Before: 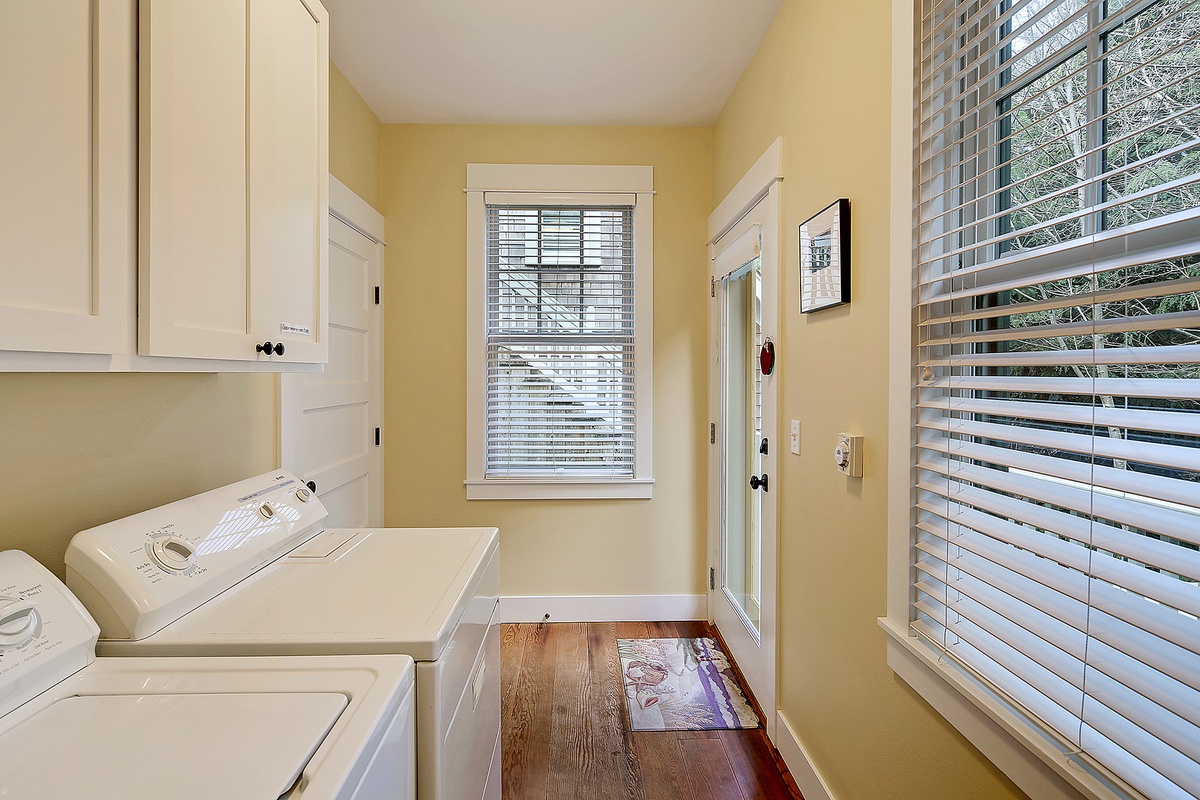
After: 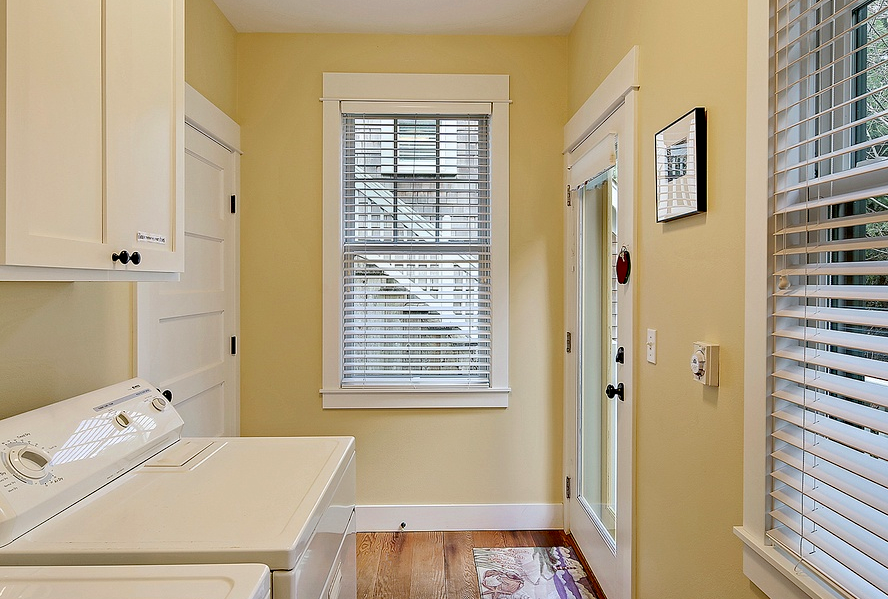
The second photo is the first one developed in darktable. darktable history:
crop and rotate: left 12.056%, top 11.401%, right 13.912%, bottom 13.648%
haze removal: compatibility mode true, adaptive false
